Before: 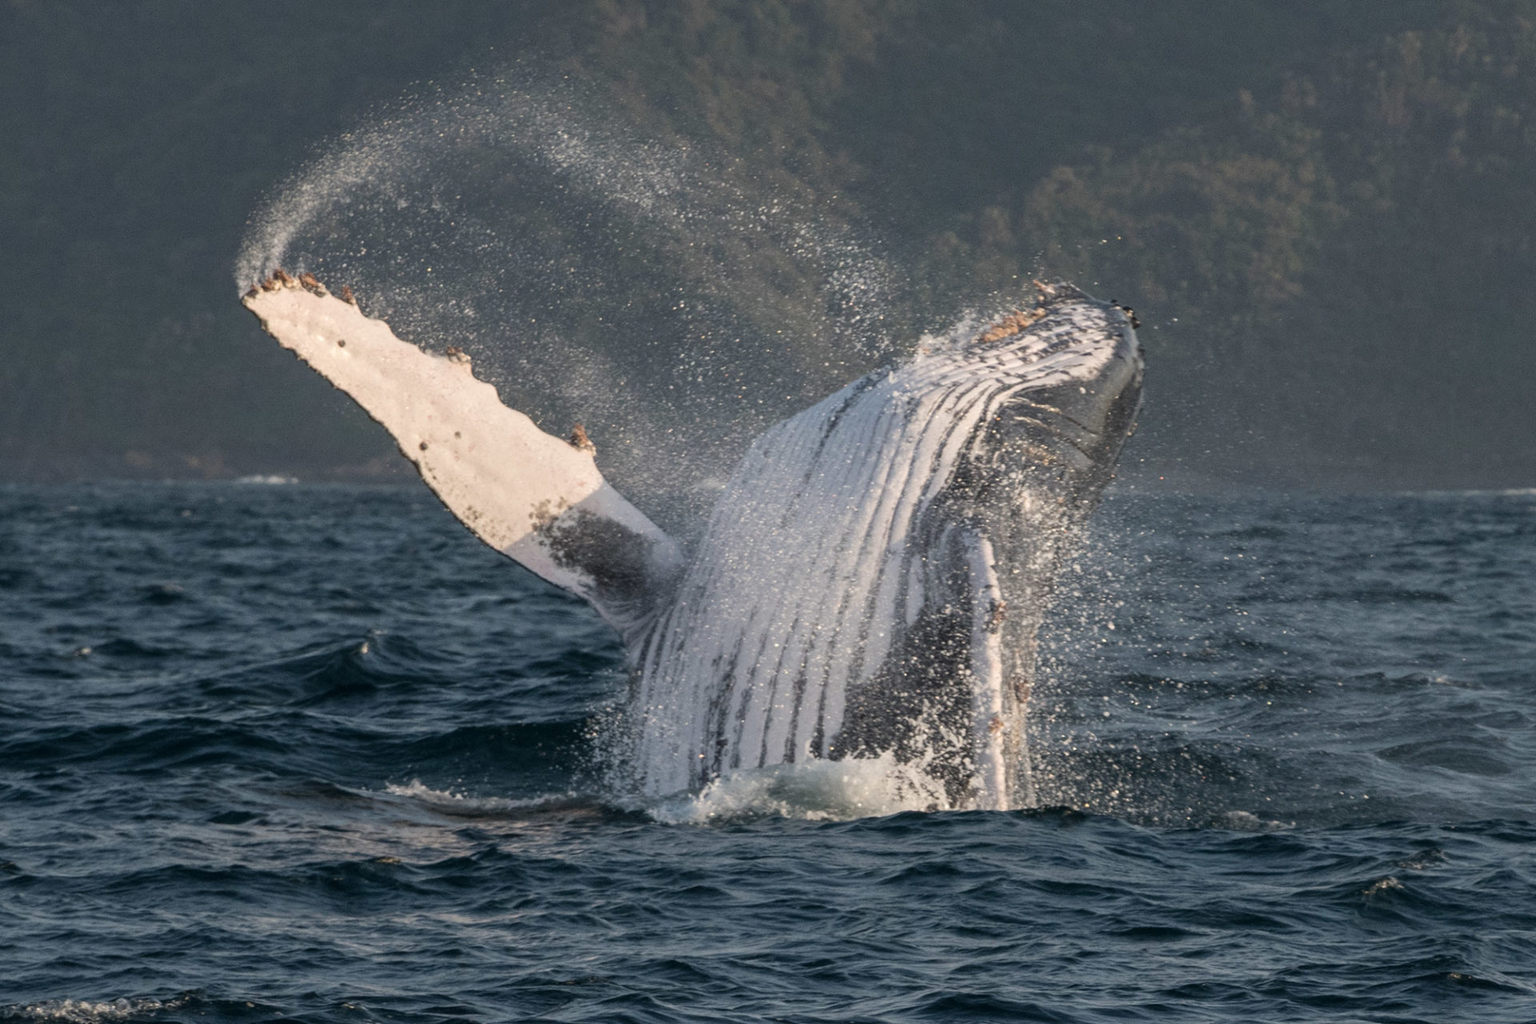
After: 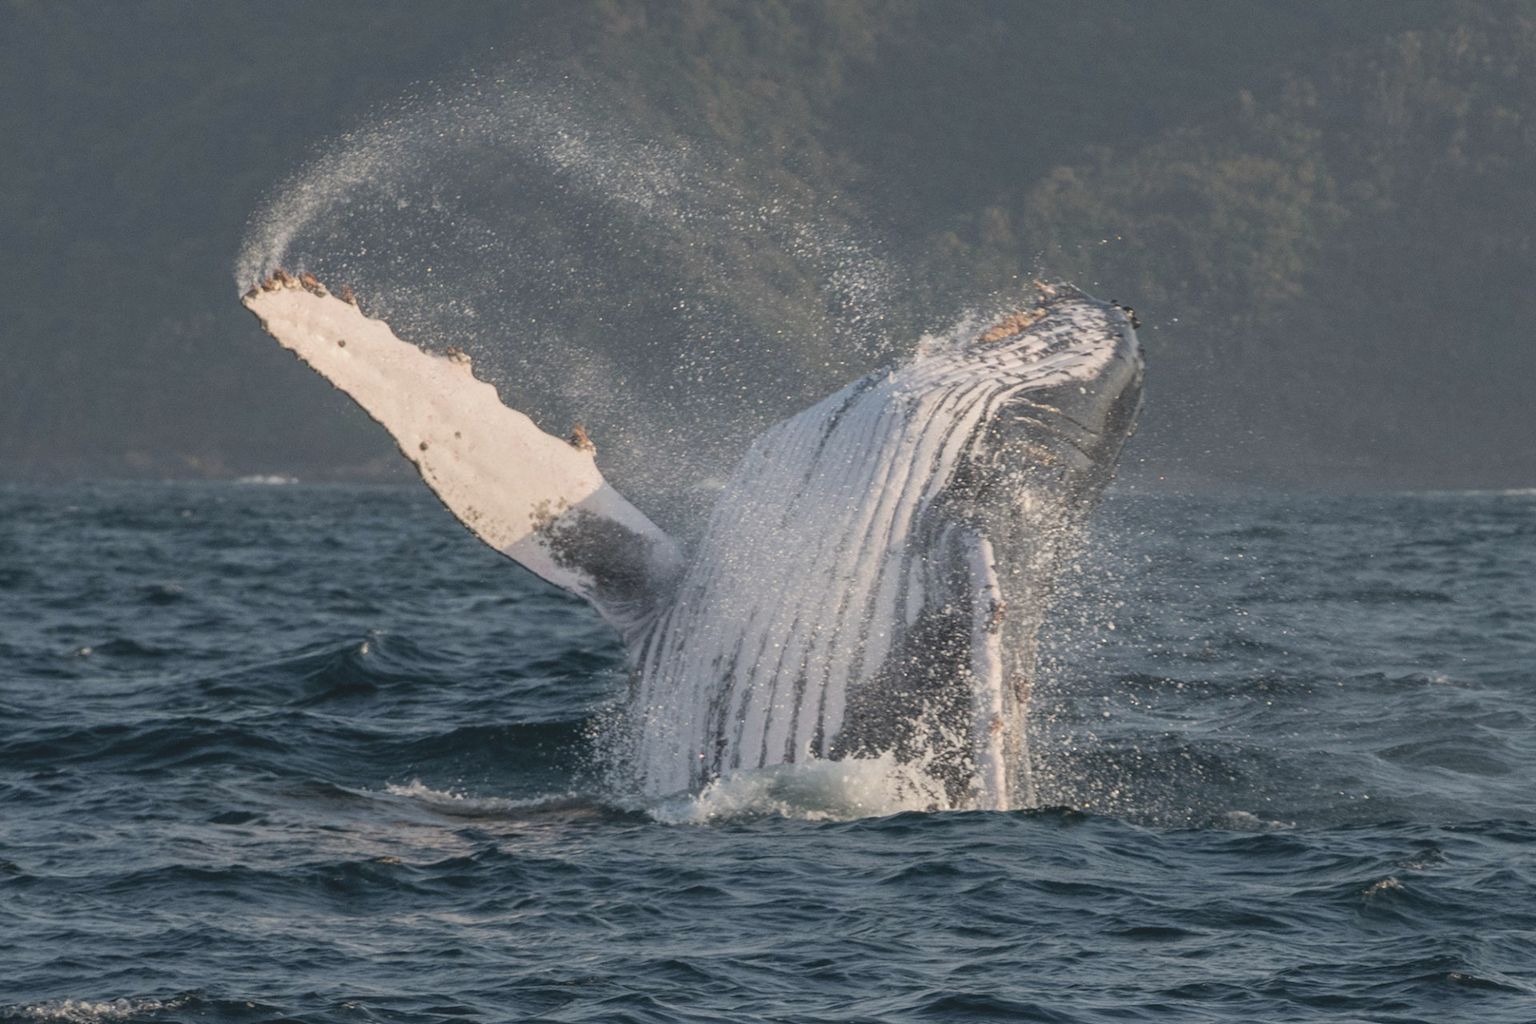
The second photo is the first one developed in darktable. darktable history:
contrast brightness saturation: contrast -0.15, brightness 0.05, saturation -0.12
rgb levels: preserve colors max RGB
